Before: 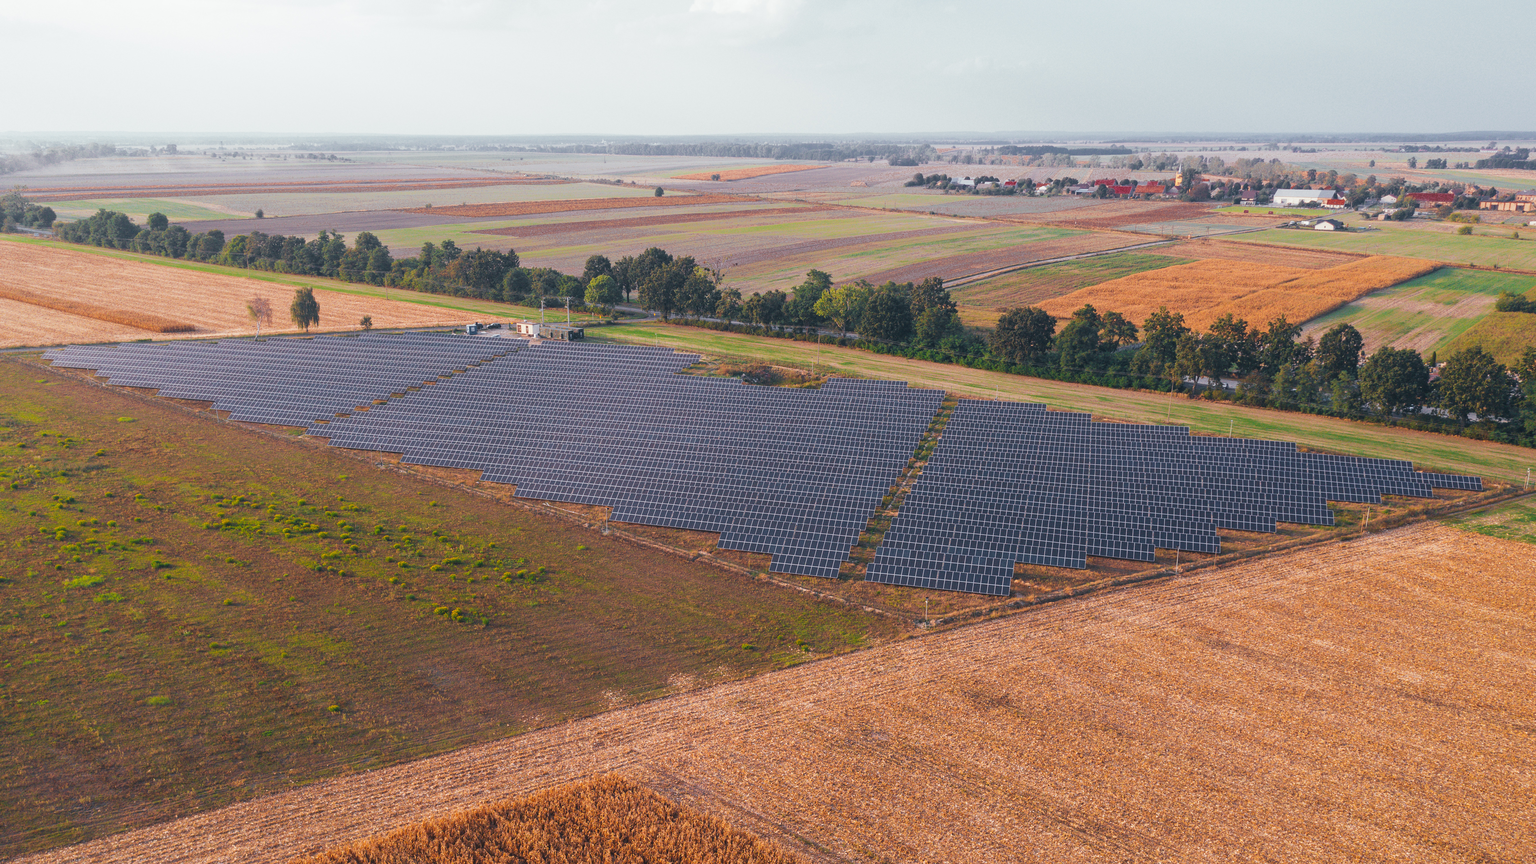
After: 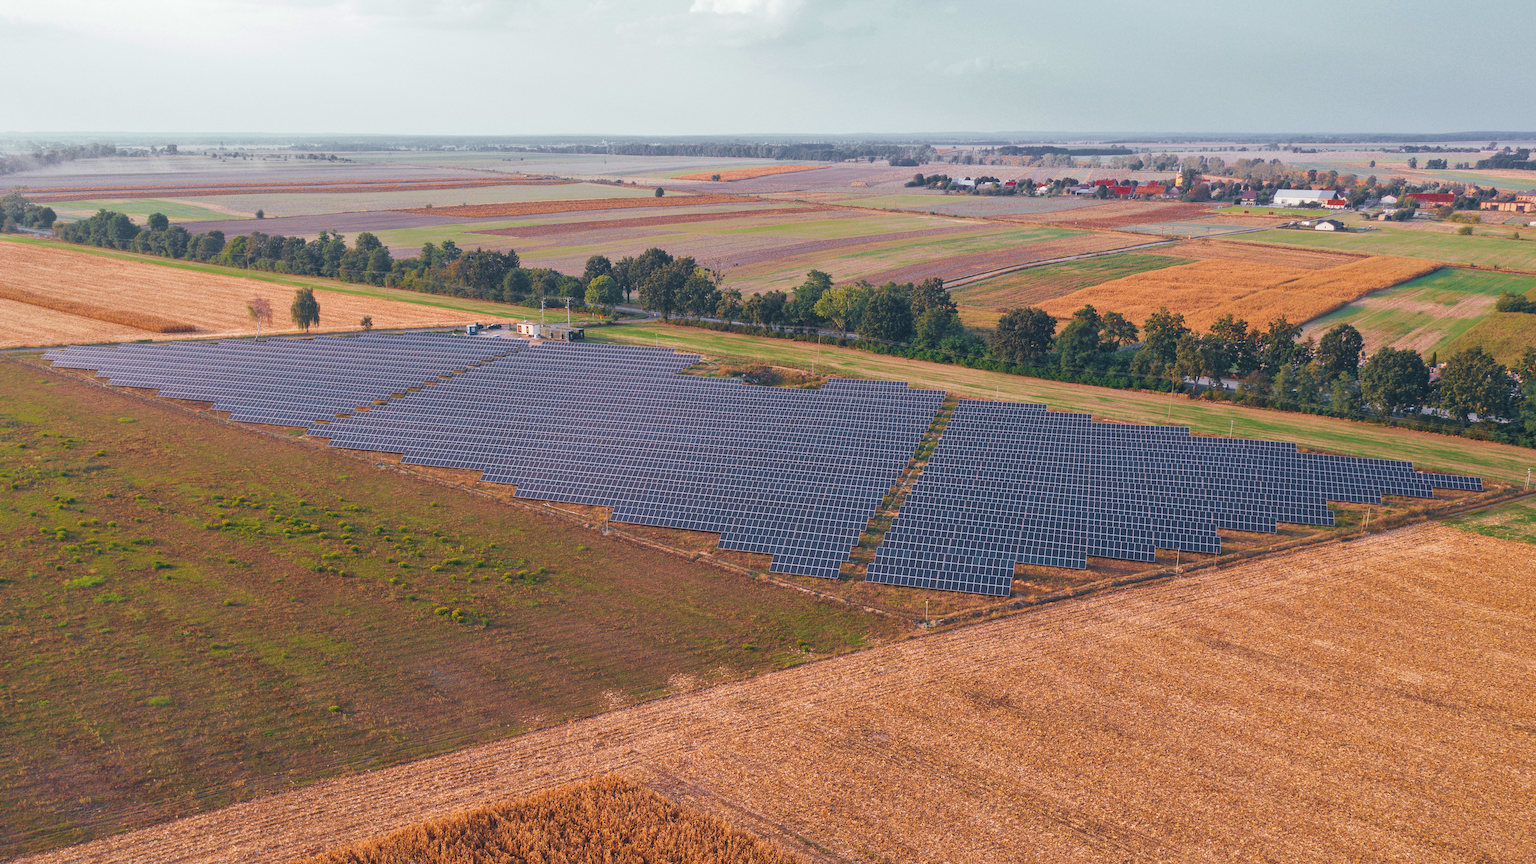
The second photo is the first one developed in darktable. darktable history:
color zones: curves: ch0 [(0, 0.5) (0.143, 0.5) (0.286, 0.456) (0.429, 0.5) (0.571, 0.5) (0.714, 0.5) (0.857, 0.5) (1, 0.5)]; ch1 [(0, 0.5) (0.143, 0.5) (0.286, 0.422) (0.429, 0.5) (0.571, 0.5) (0.714, 0.5) (0.857, 0.5) (1, 0.5)]
velvia: strength 24.96%
shadows and highlights: soften with gaussian
levels: mode automatic, levels [0, 0.374, 0.749]
